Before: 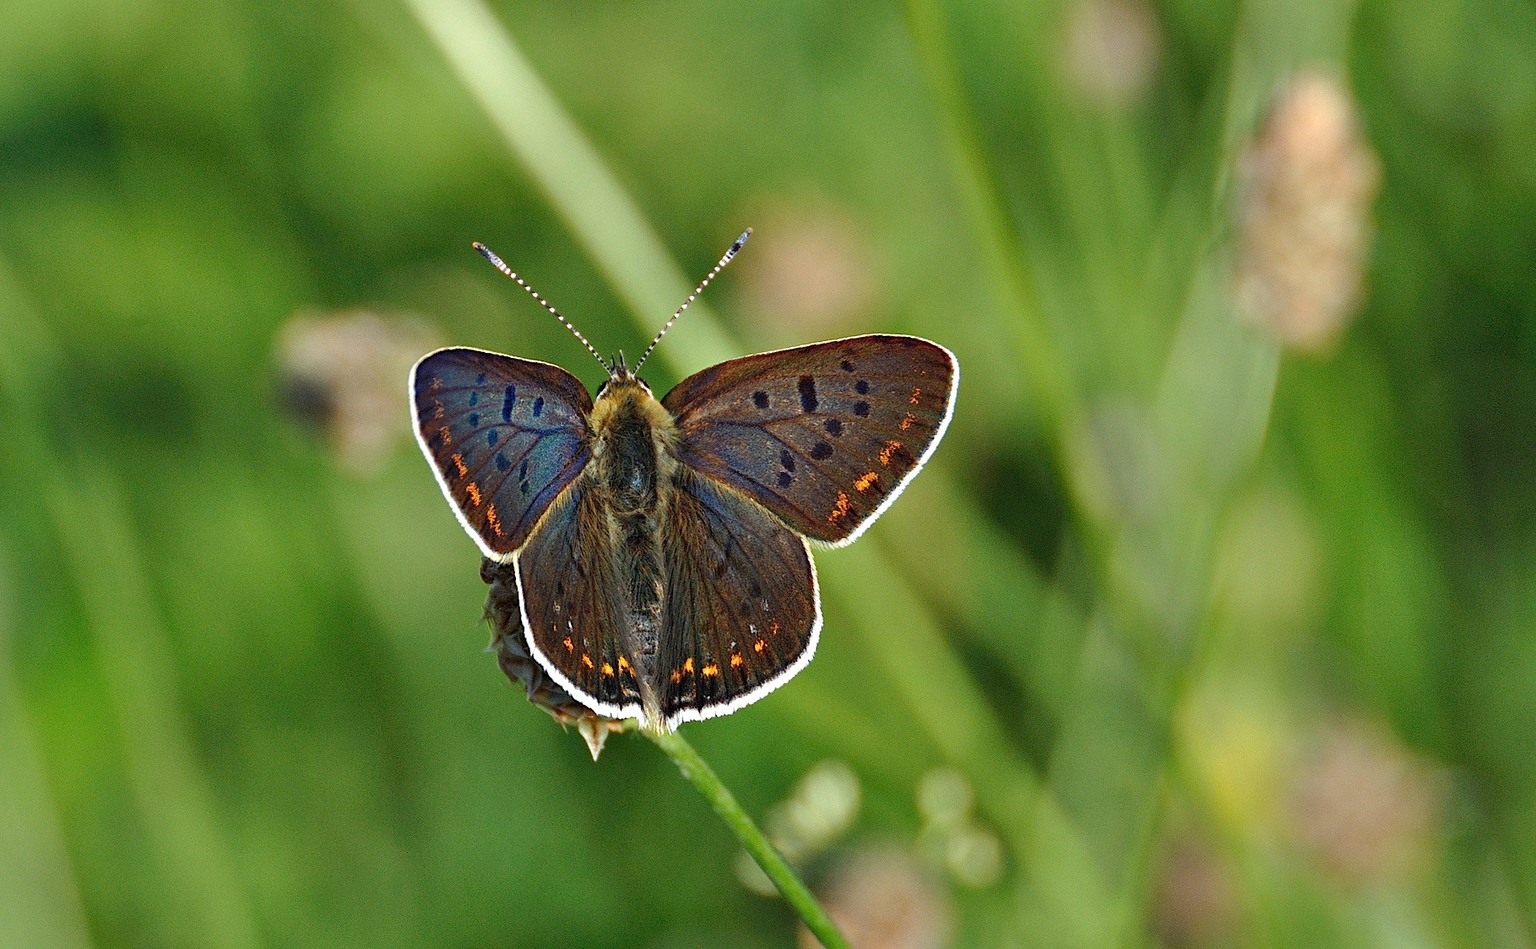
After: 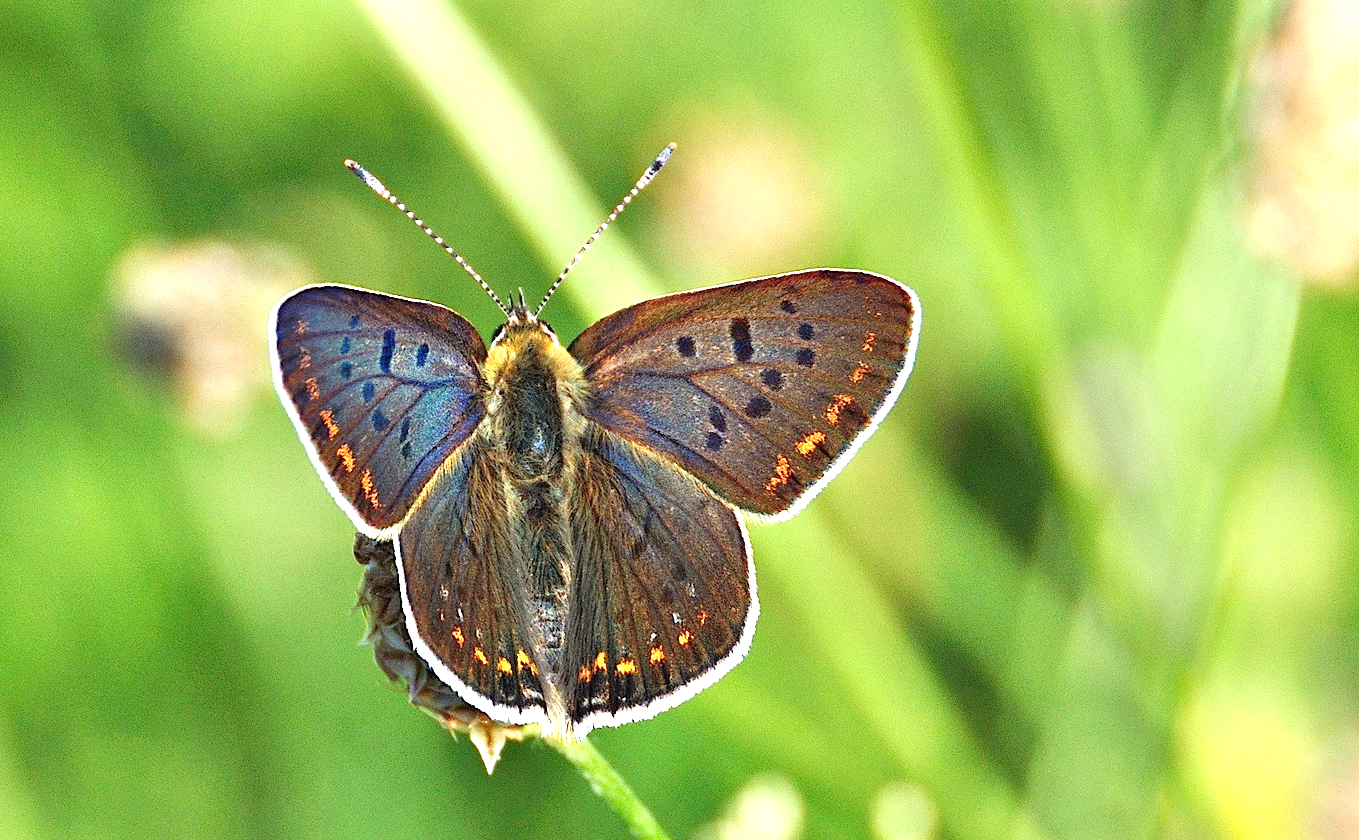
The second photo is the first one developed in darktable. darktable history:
exposure: black level correction 0, exposure 1.3 EV, compensate exposure bias true, compensate highlight preservation false
crop and rotate: left 11.831%, top 11.346%, right 13.429%, bottom 13.899%
